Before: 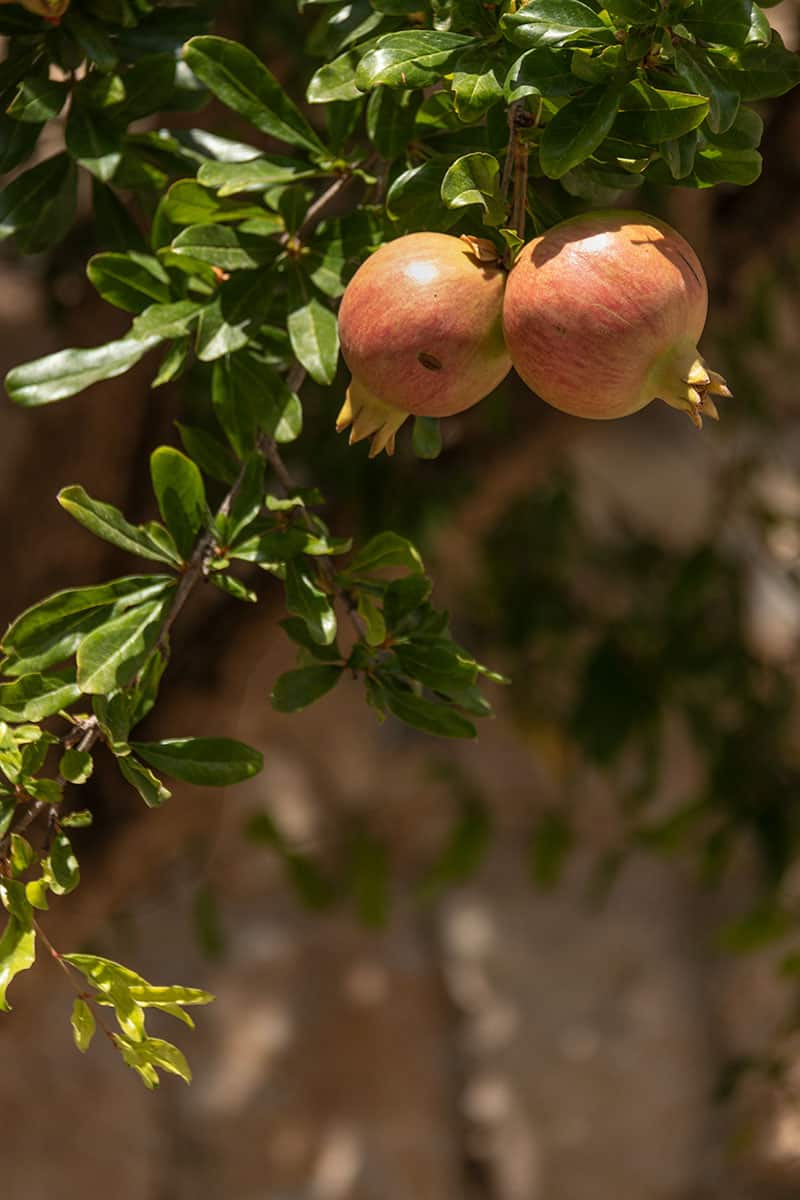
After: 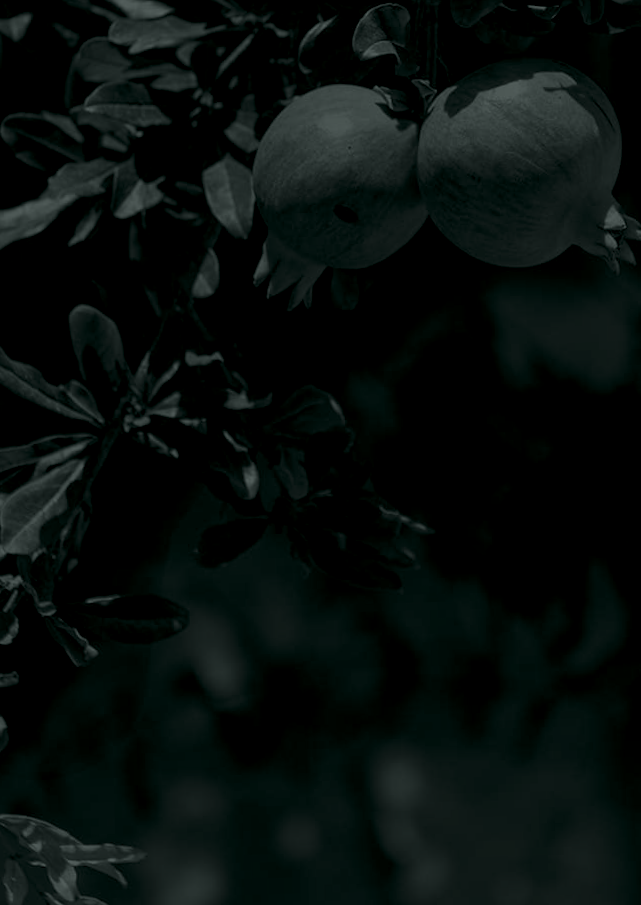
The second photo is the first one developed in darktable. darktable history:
white balance: red 0.976, blue 1.04
rotate and perspective: rotation -1.42°, crop left 0.016, crop right 0.984, crop top 0.035, crop bottom 0.965
colorize: hue 90°, saturation 19%, lightness 1.59%, version 1
crop and rotate: left 10.071%, top 10.071%, right 10.02%, bottom 10.02%
